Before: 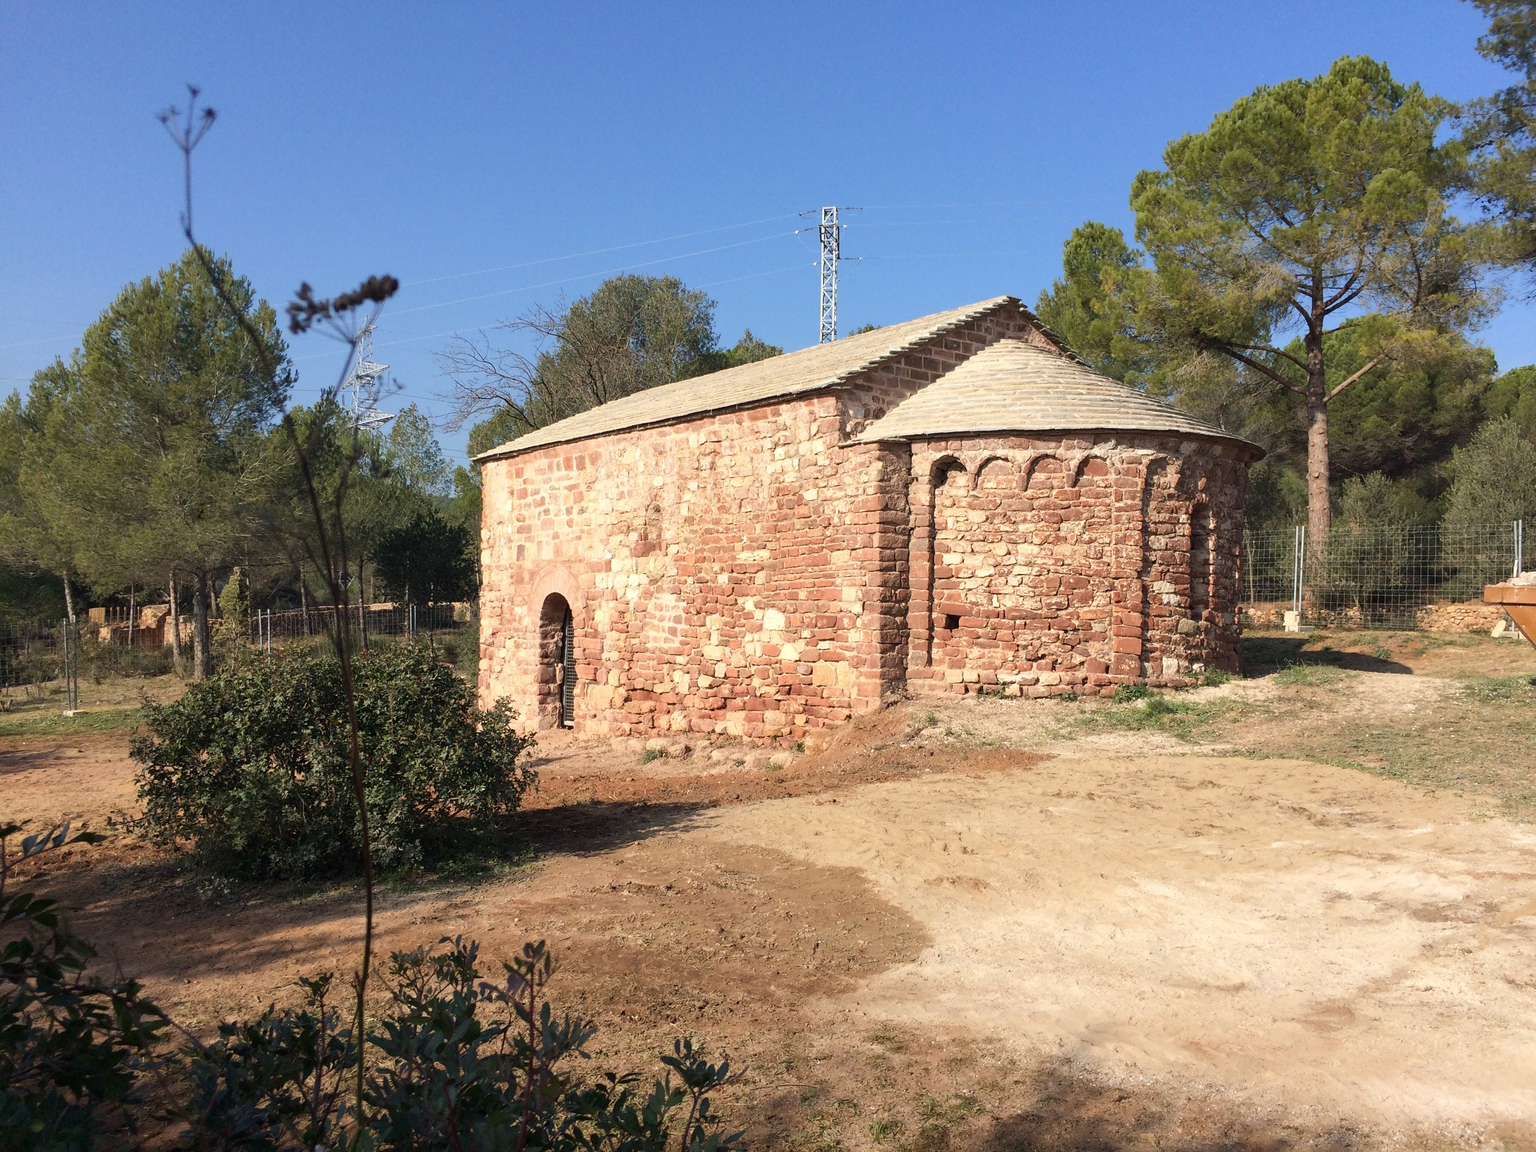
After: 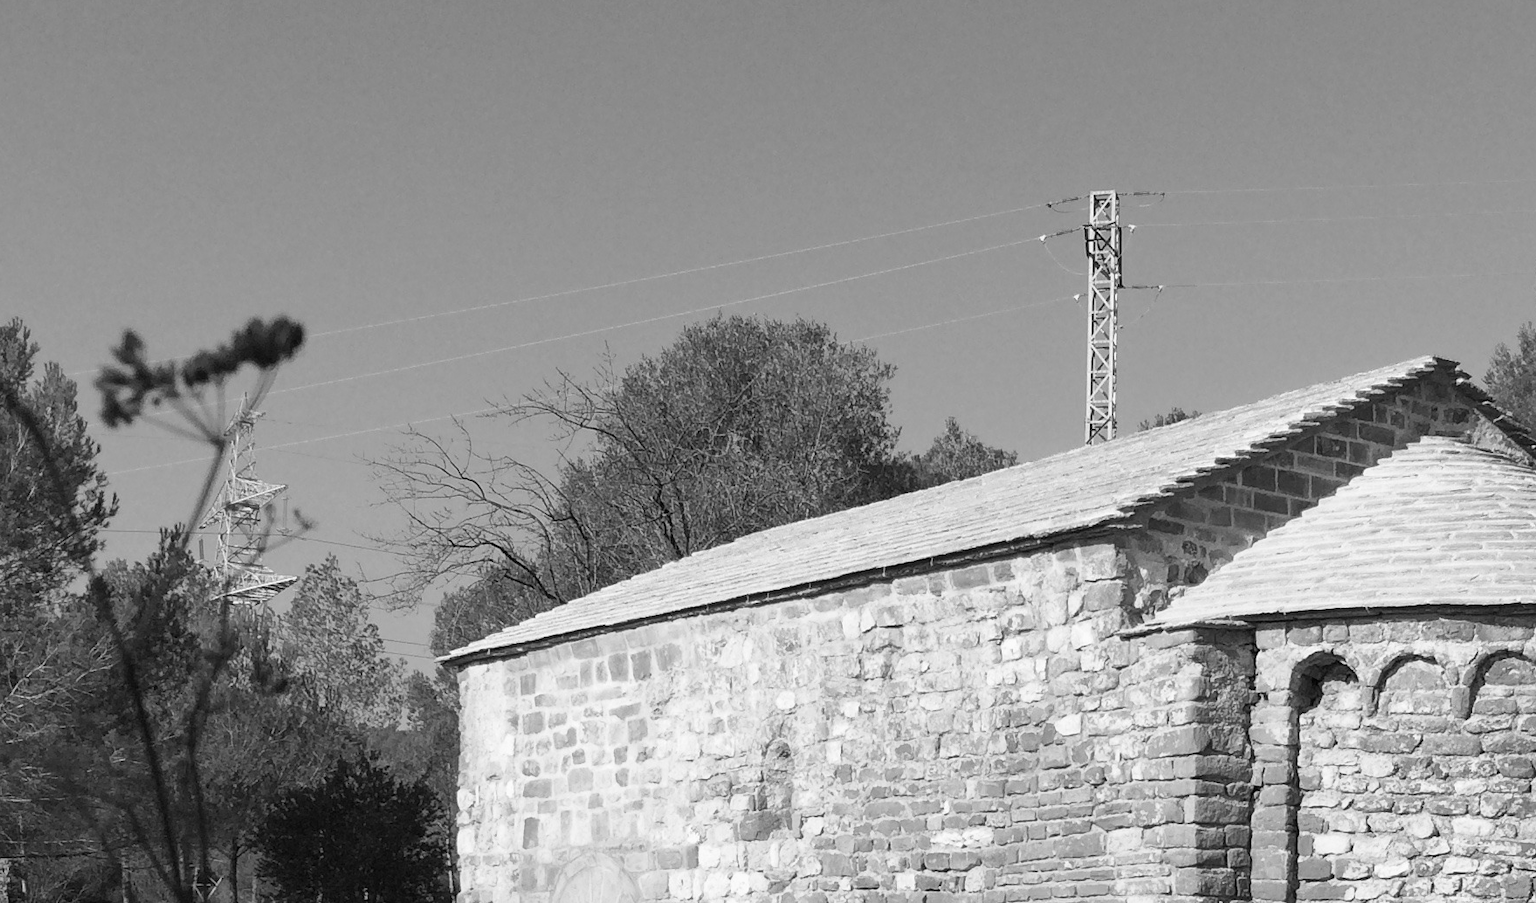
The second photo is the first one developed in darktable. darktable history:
crop: left 15.306%, top 9.065%, right 30.789%, bottom 48.638%
monochrome: a 32, b 64, size 2.3
